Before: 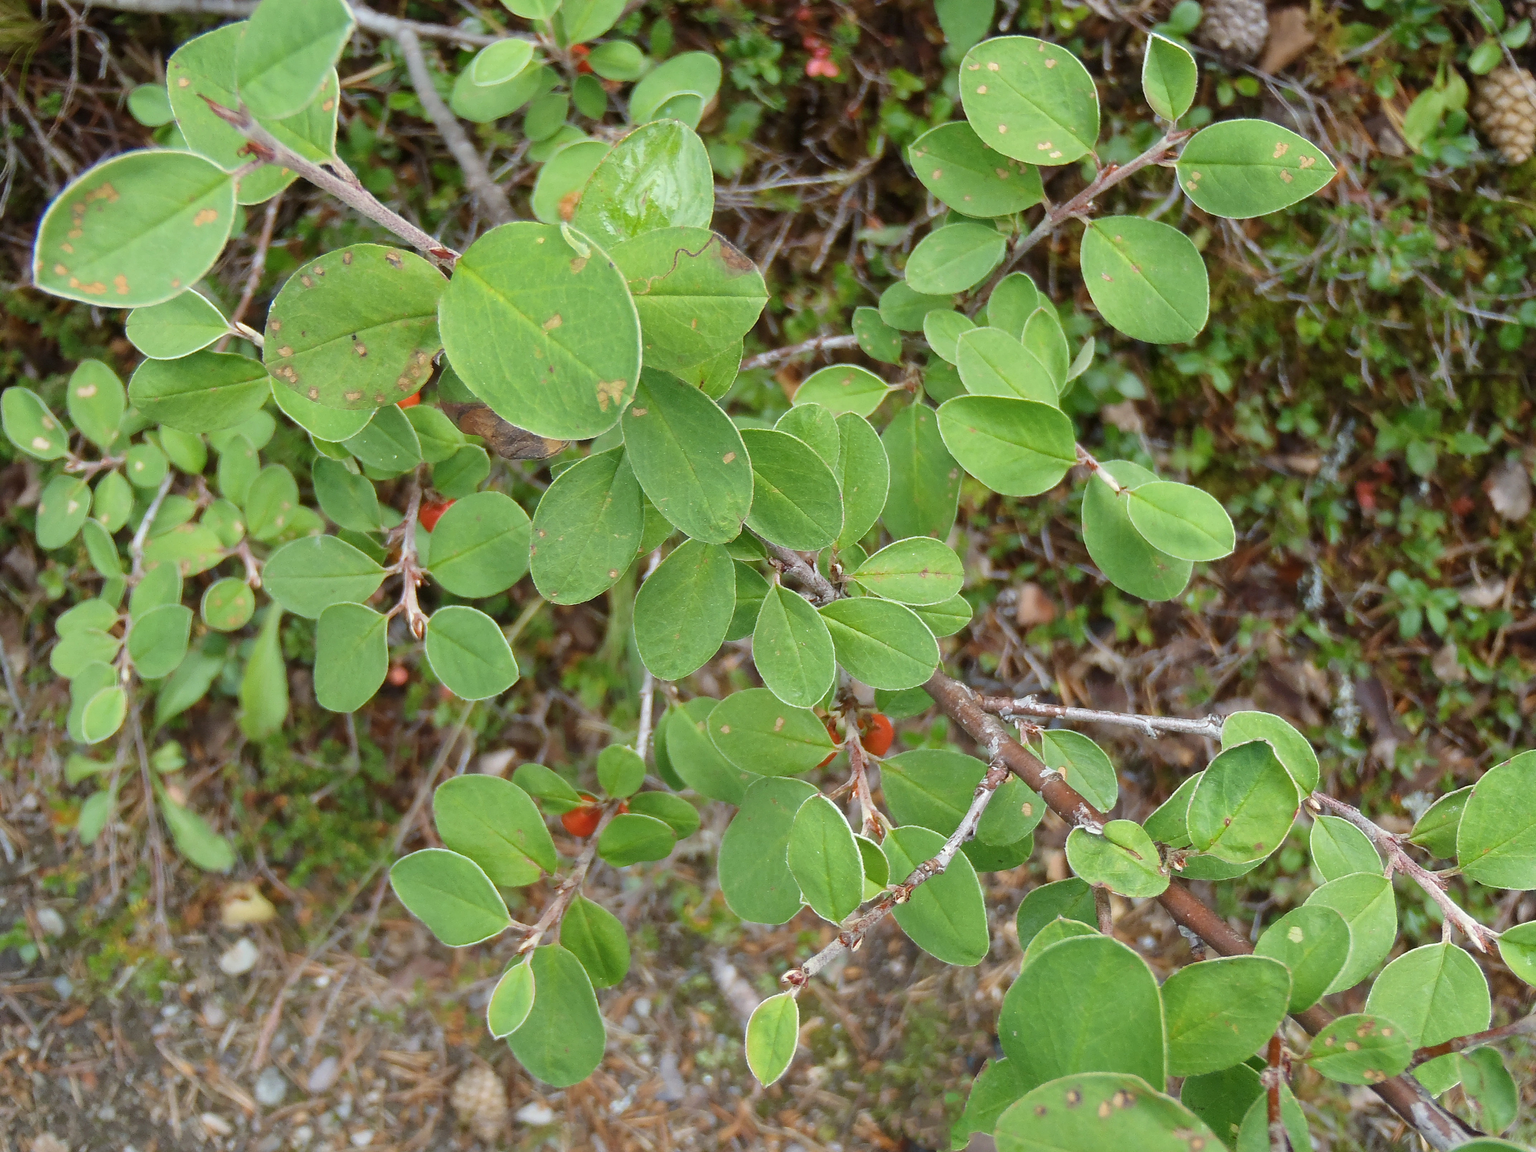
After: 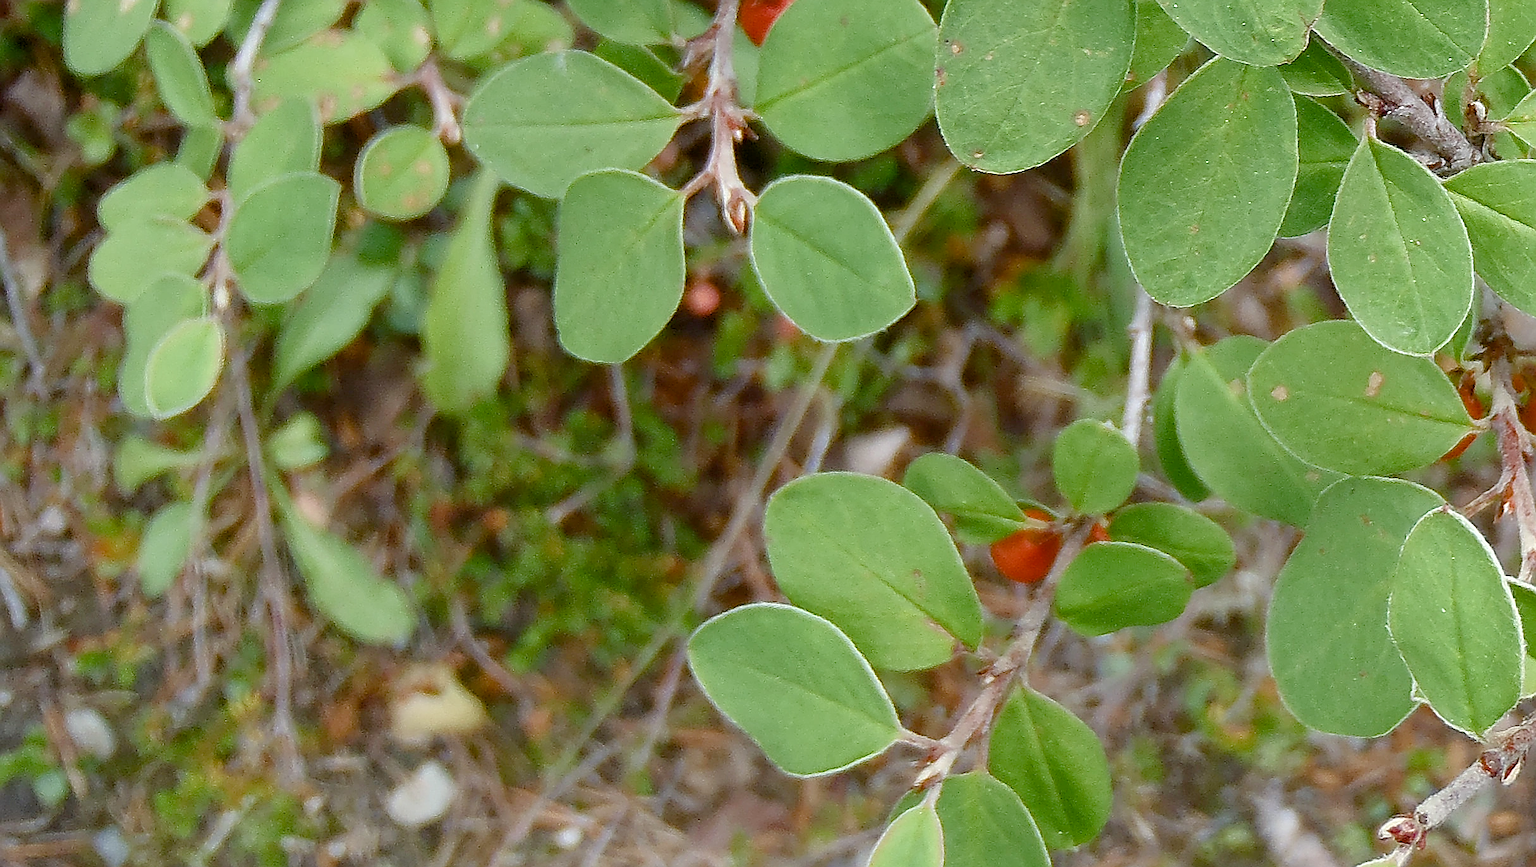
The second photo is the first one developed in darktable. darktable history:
color balance rgb: global offset › luminance -0.491%, perceptual saturation grading › global saturation 20%, perceptual saturation grading › highlights -48.931%, perceptual saturation grading › shadows 25.131%
crop: top 43.993%, right 43.294%, bottom 13.31%
sharpen: radius 1.393, amount 1.256, threshold 0.765
